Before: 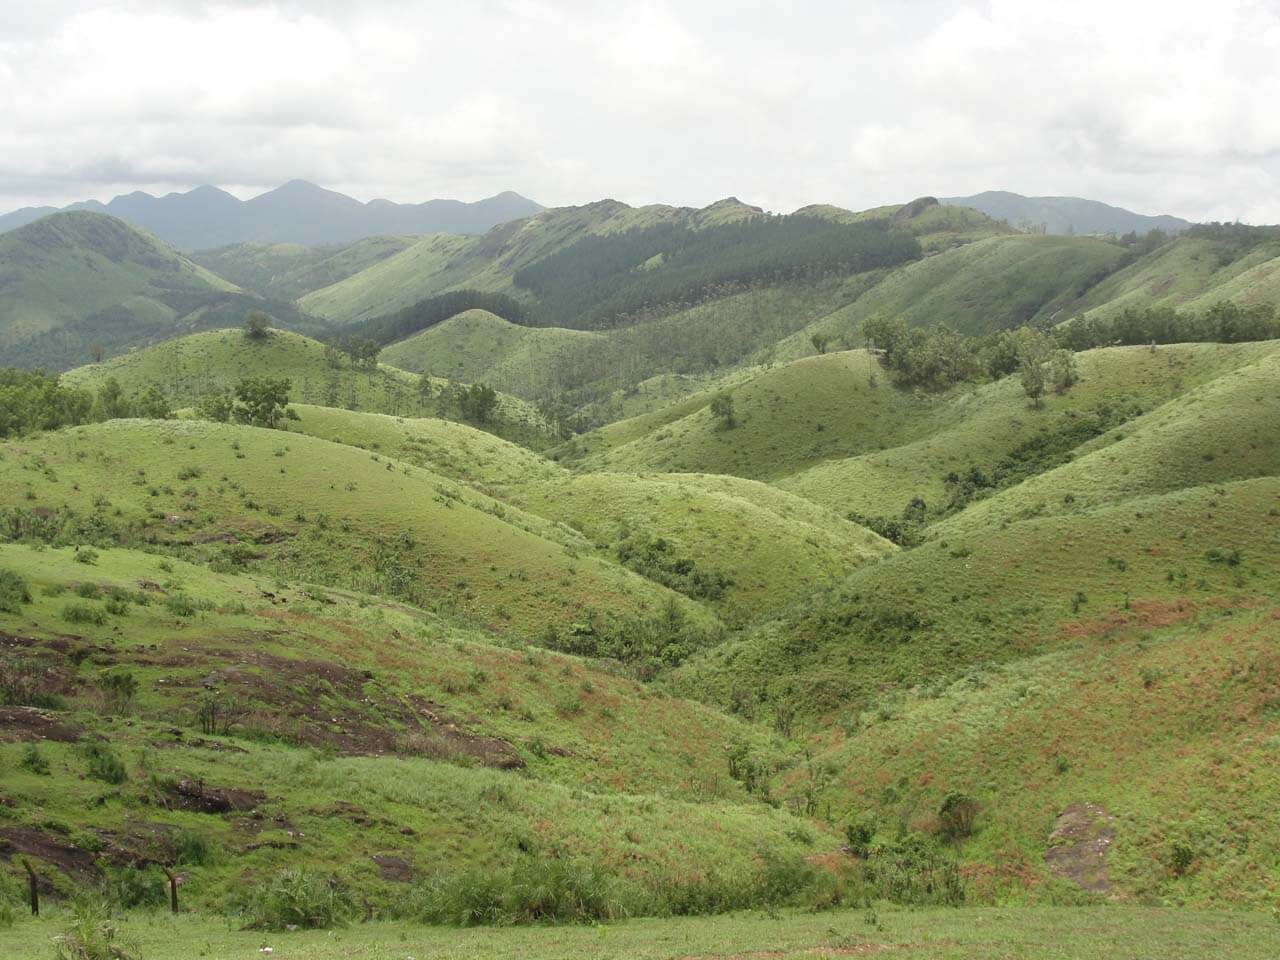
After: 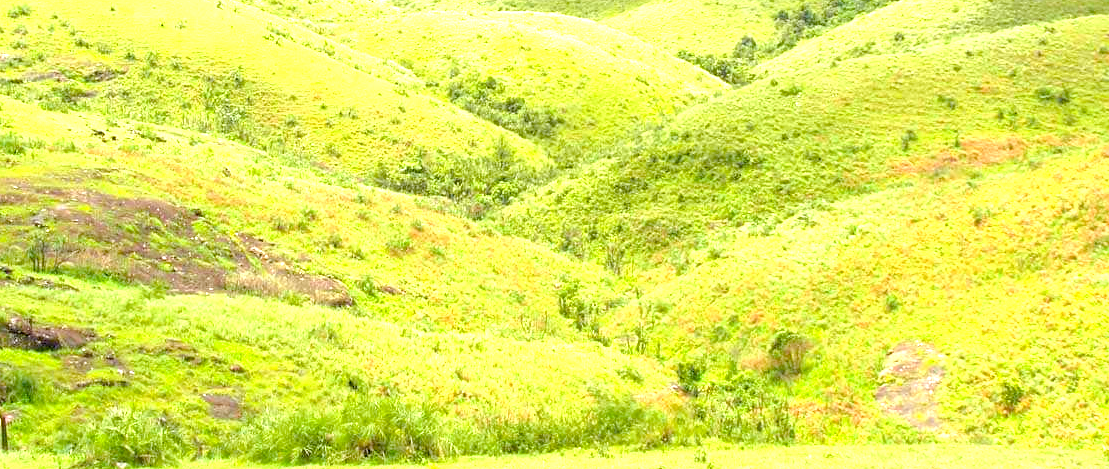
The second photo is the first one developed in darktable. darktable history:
crop and rotate: left 13.306%, top 48.129%, bottom 2.928%
color balance rgb: perceptual saturation grading › global saturation 25%, perceptual brilliance grading › mid-tones 10%, perceptual brilliance grading › shadows 15%, global vibrance 20%
color zones: curves: ch1 [(0, 0.469) (0.01, 0.469) (0.12, 0.446) (0.248, 0.469) (0.5, 0.5) (0.748, 0.5) (0.99, 0.469) (1, 0.469)]
exposure: black level correction 0.005, exposure 2.084 EV, compensate highlight preservation false
